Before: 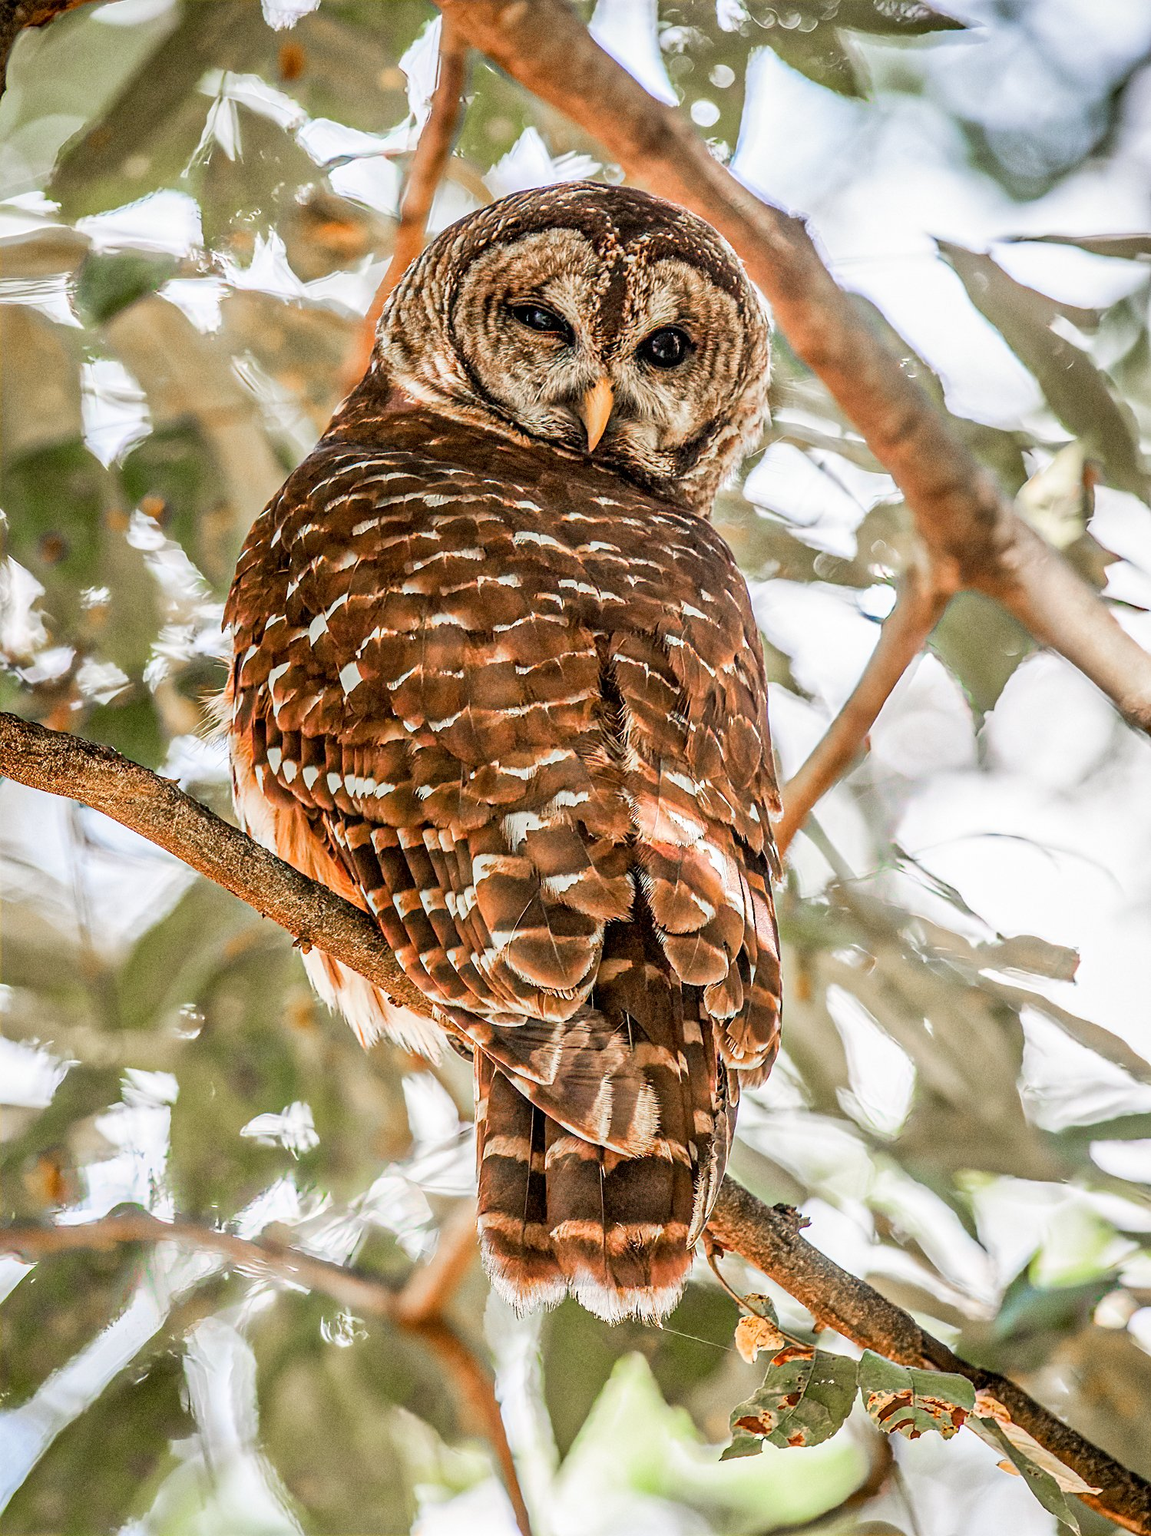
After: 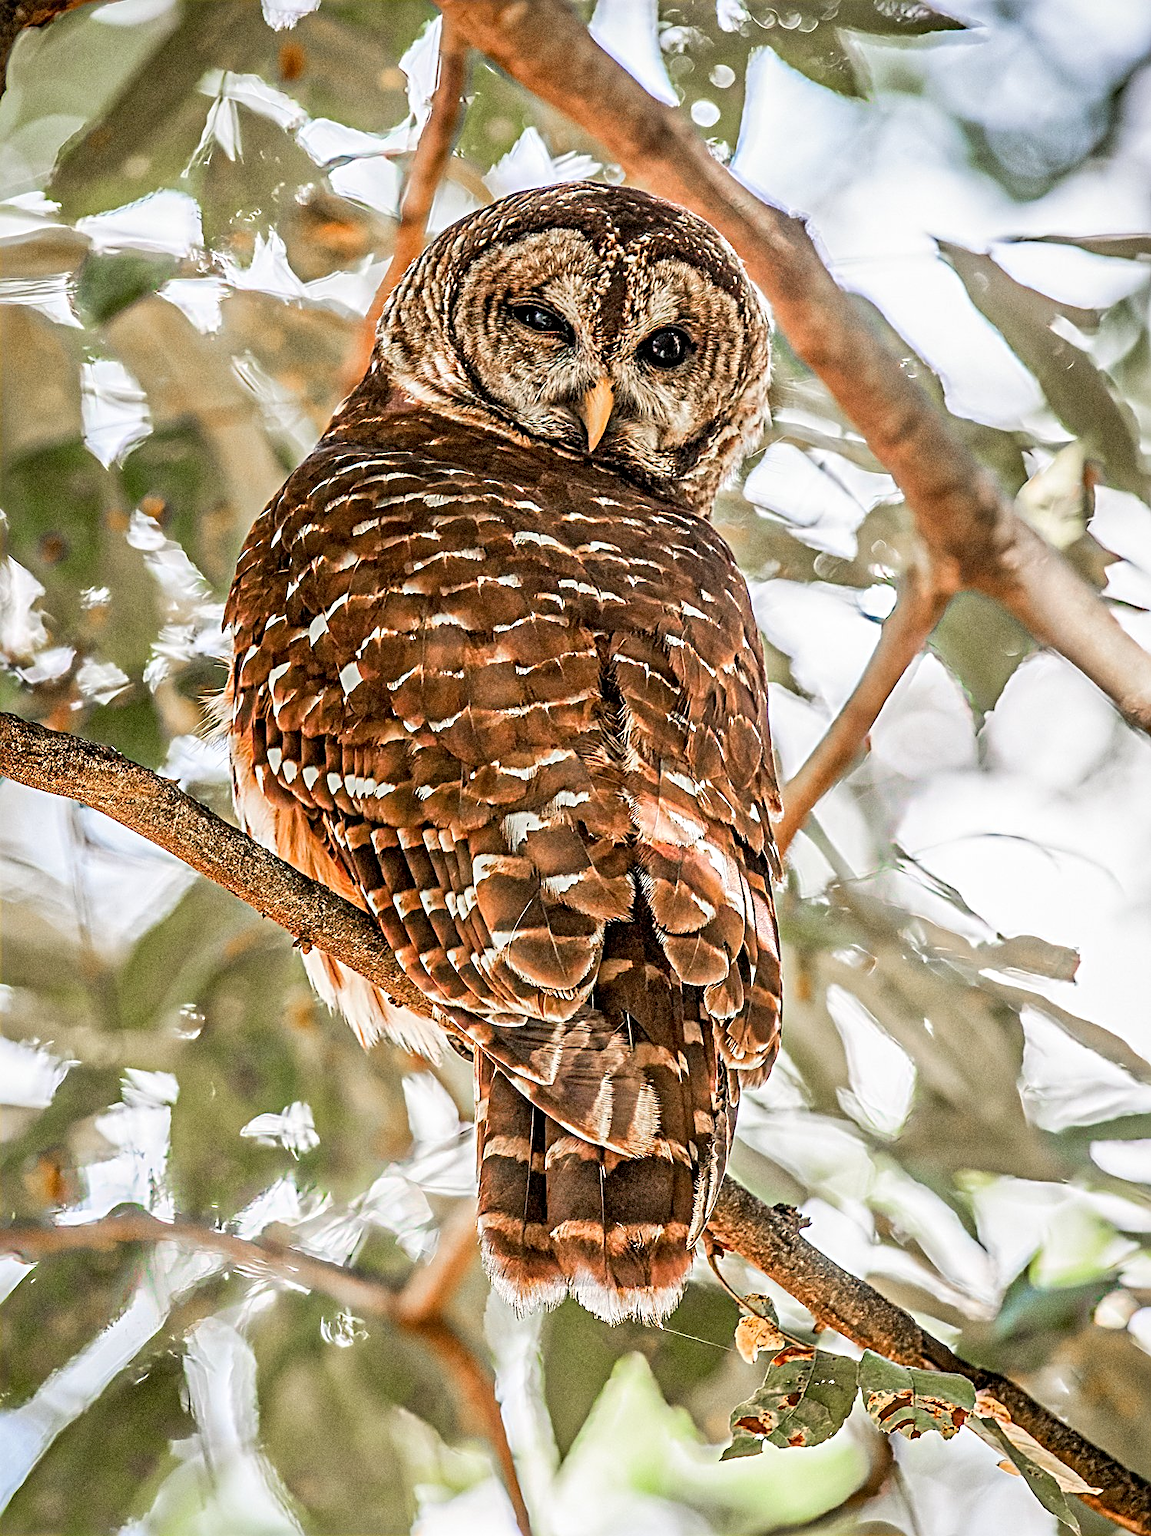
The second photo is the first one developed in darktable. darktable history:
tone equalizer: on, module defaults
sharpen: radius 4.883
